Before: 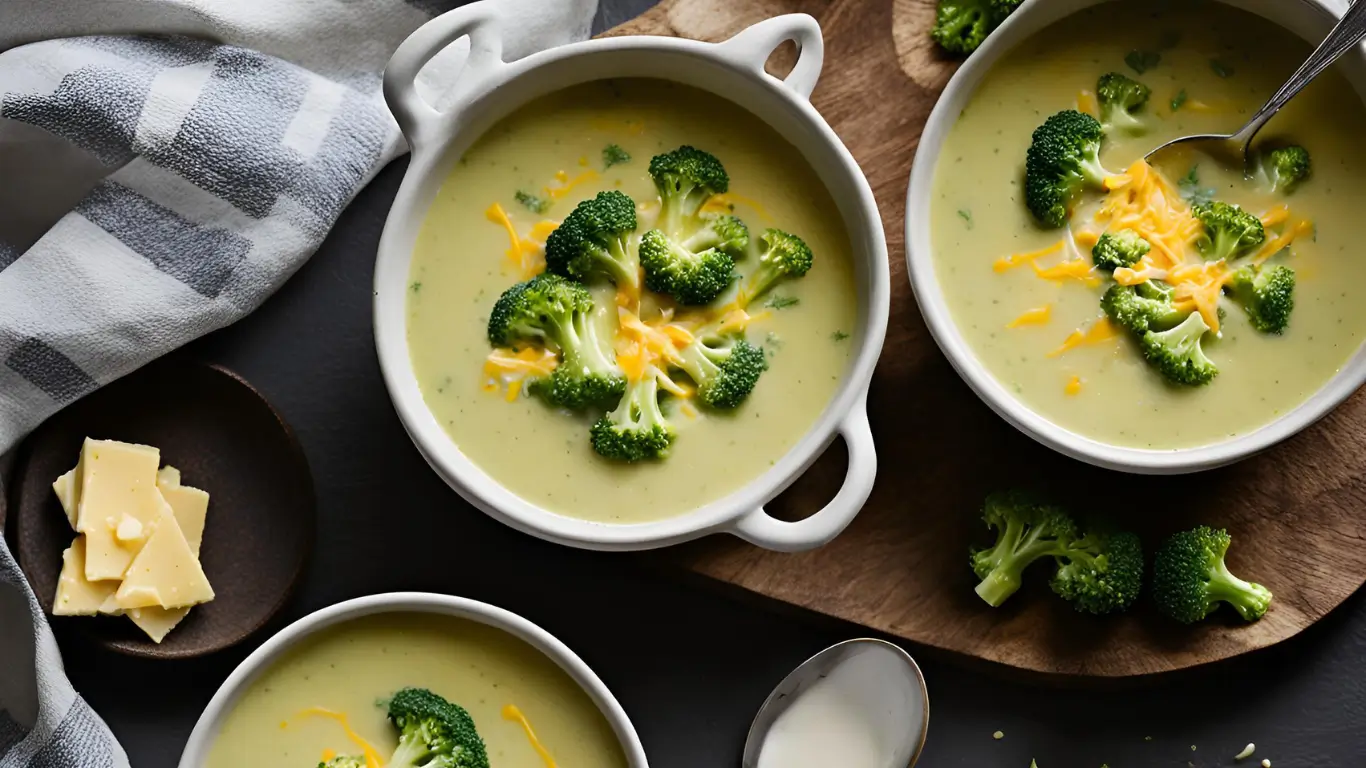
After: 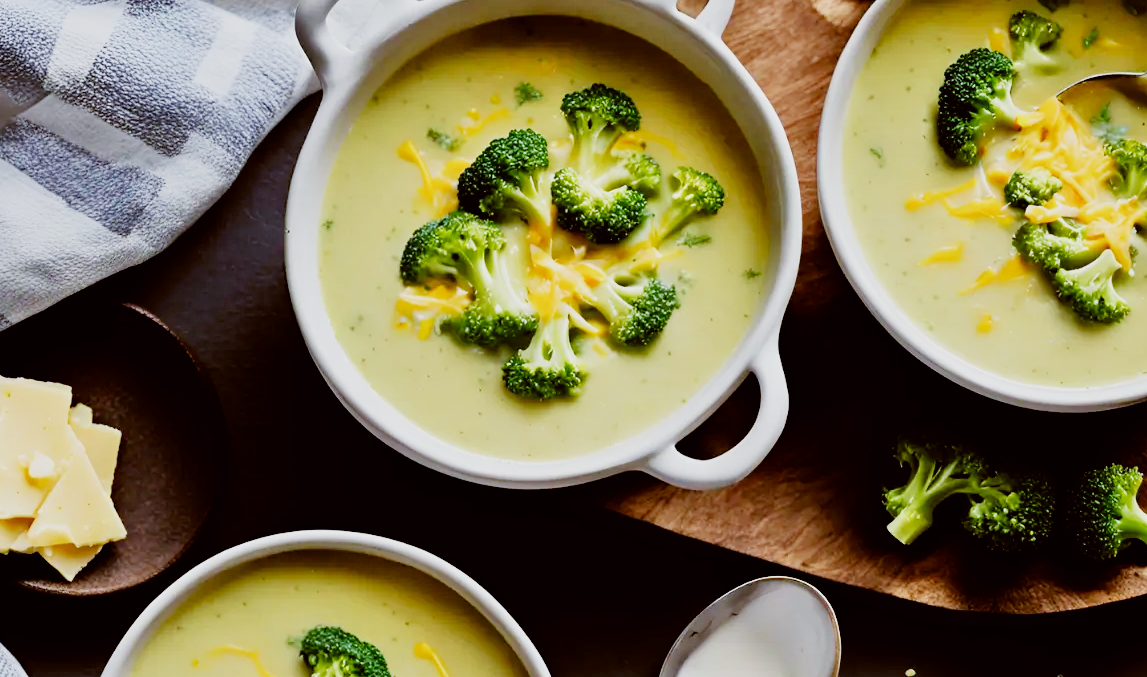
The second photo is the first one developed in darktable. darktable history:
crop: left 6.446%, top 8.188%, right 9.538%, bottom 3.548%
sigmoid: contrast 1.8, skew -0.2, preserve hue 0%, red attenuation 0.1, red rotation 0.035, green attenuation 0.1, green rotation -0.017, blue attenuation 0.15, blue rotation -0.052, base primaries Rec2020
velvia: strength 15%
tone equalizer: -7 EV 0.15 EV, -6 EV 0.6 EV, -5 EV 1.15 EV, -4 EV 1.33 EV, -3 EV 1.15 EV, -2 EV 0.6 EV, -1 EV 0.15 EV, mask exposure compensation -0.5 EV
color balance: lift [1, 1.015, 1.004, 0.985], gamma [1, 0.958, 0.971, 1.042], gain [1, 0.956, 0.977, 1.044]
